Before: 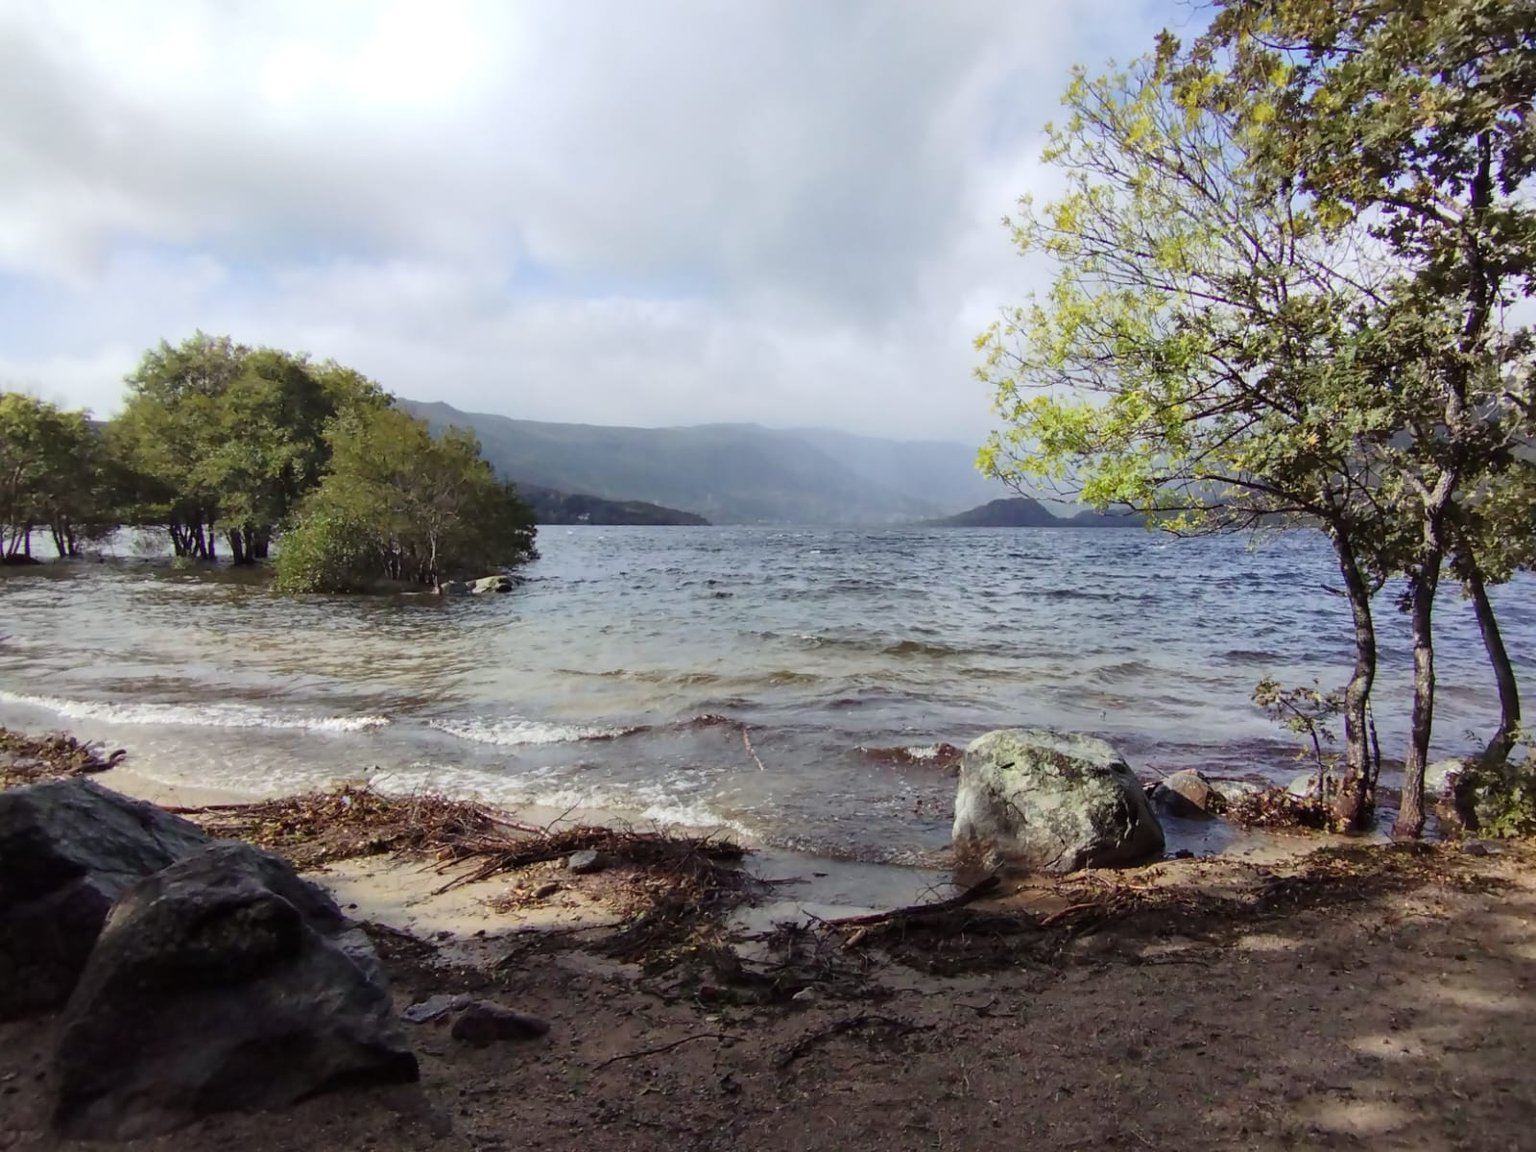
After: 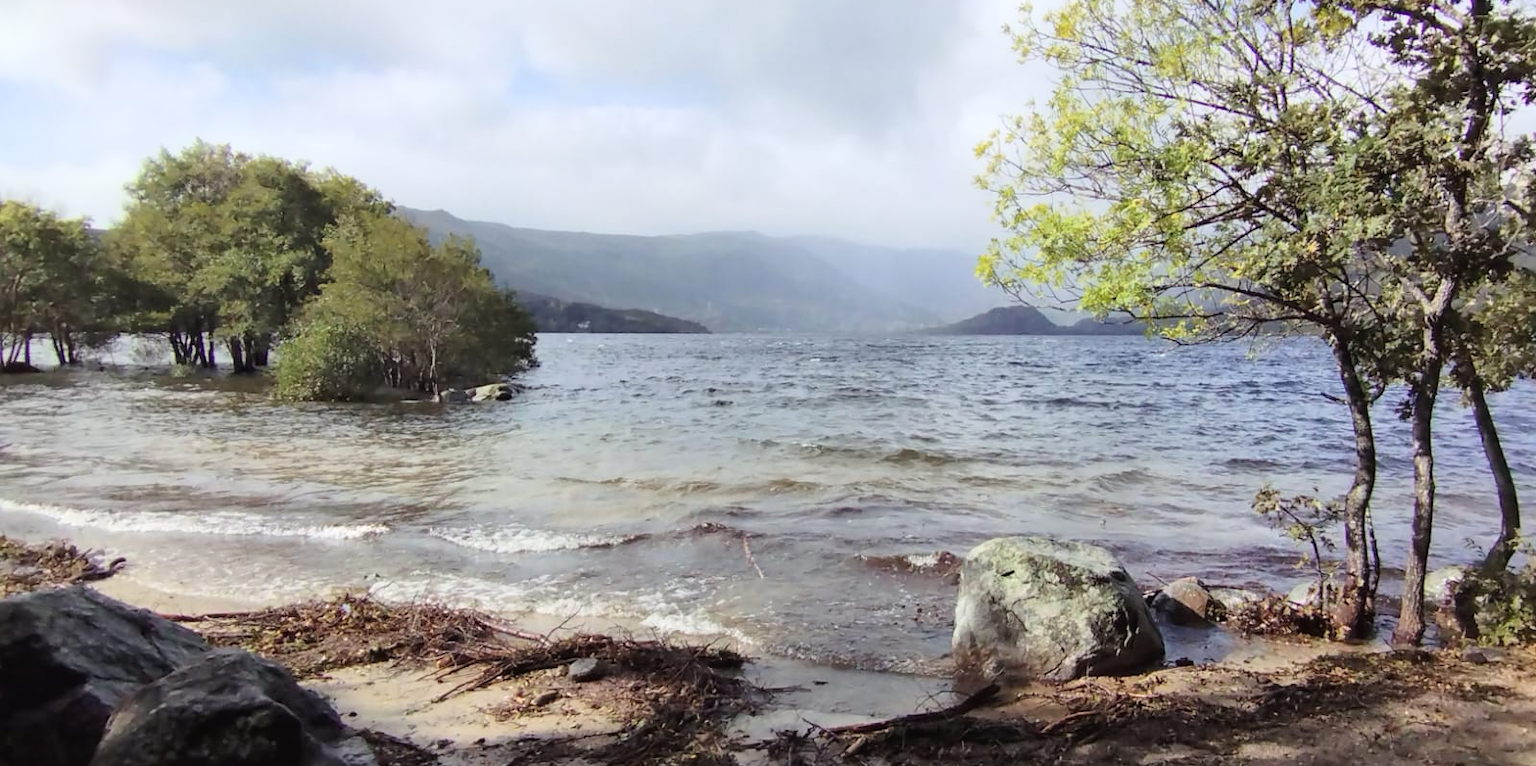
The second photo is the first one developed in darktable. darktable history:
crop: top 16.726%, bottom 16.724%
tone curve: curves: ch0 [(0, 0) (0.003, 0.022) (0.011, 0.025) (0.025, 0.032) (0.044, 0.055) (0.069, 0.089) (0.1, 0.133) (0.136, 0.18) (0.177, 0.231) (0.224, 0.291) (0.277, 0.35) (0.335, 0.42) (0.399, 0.496) (0.468, 0.561) (0.543, 0.632) (0.623, 0.706) (0.709, 0.783) (0.801, 0.865) (0.898, 0.947) (1, 1)], color space Lab, independent channels, preserve colors none
